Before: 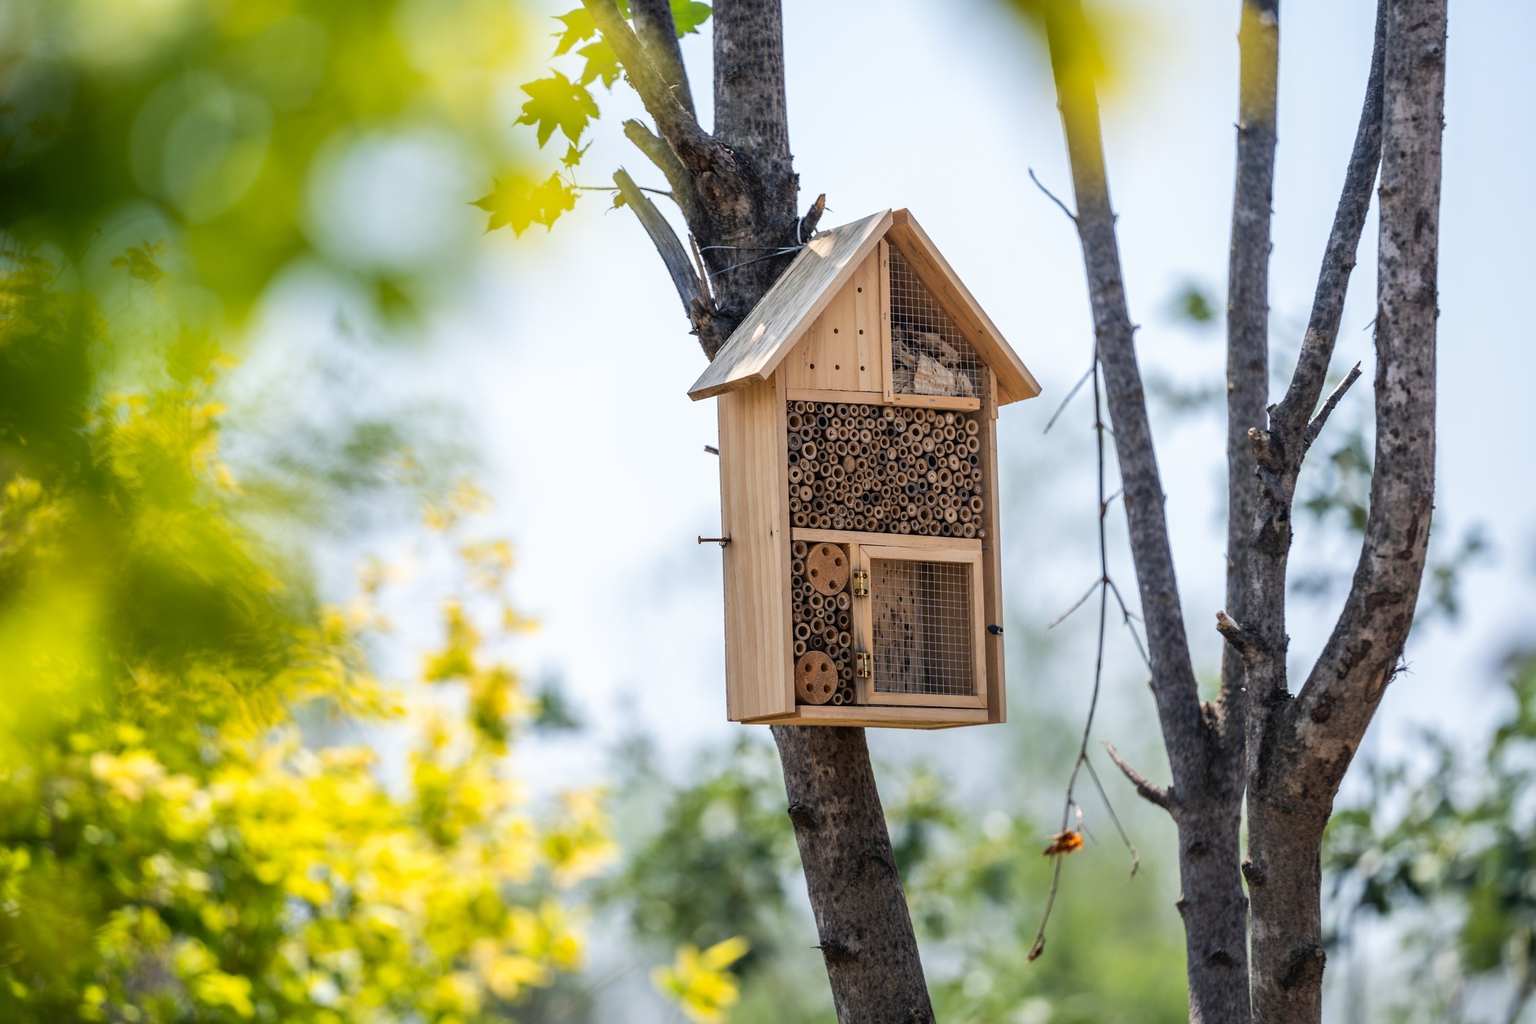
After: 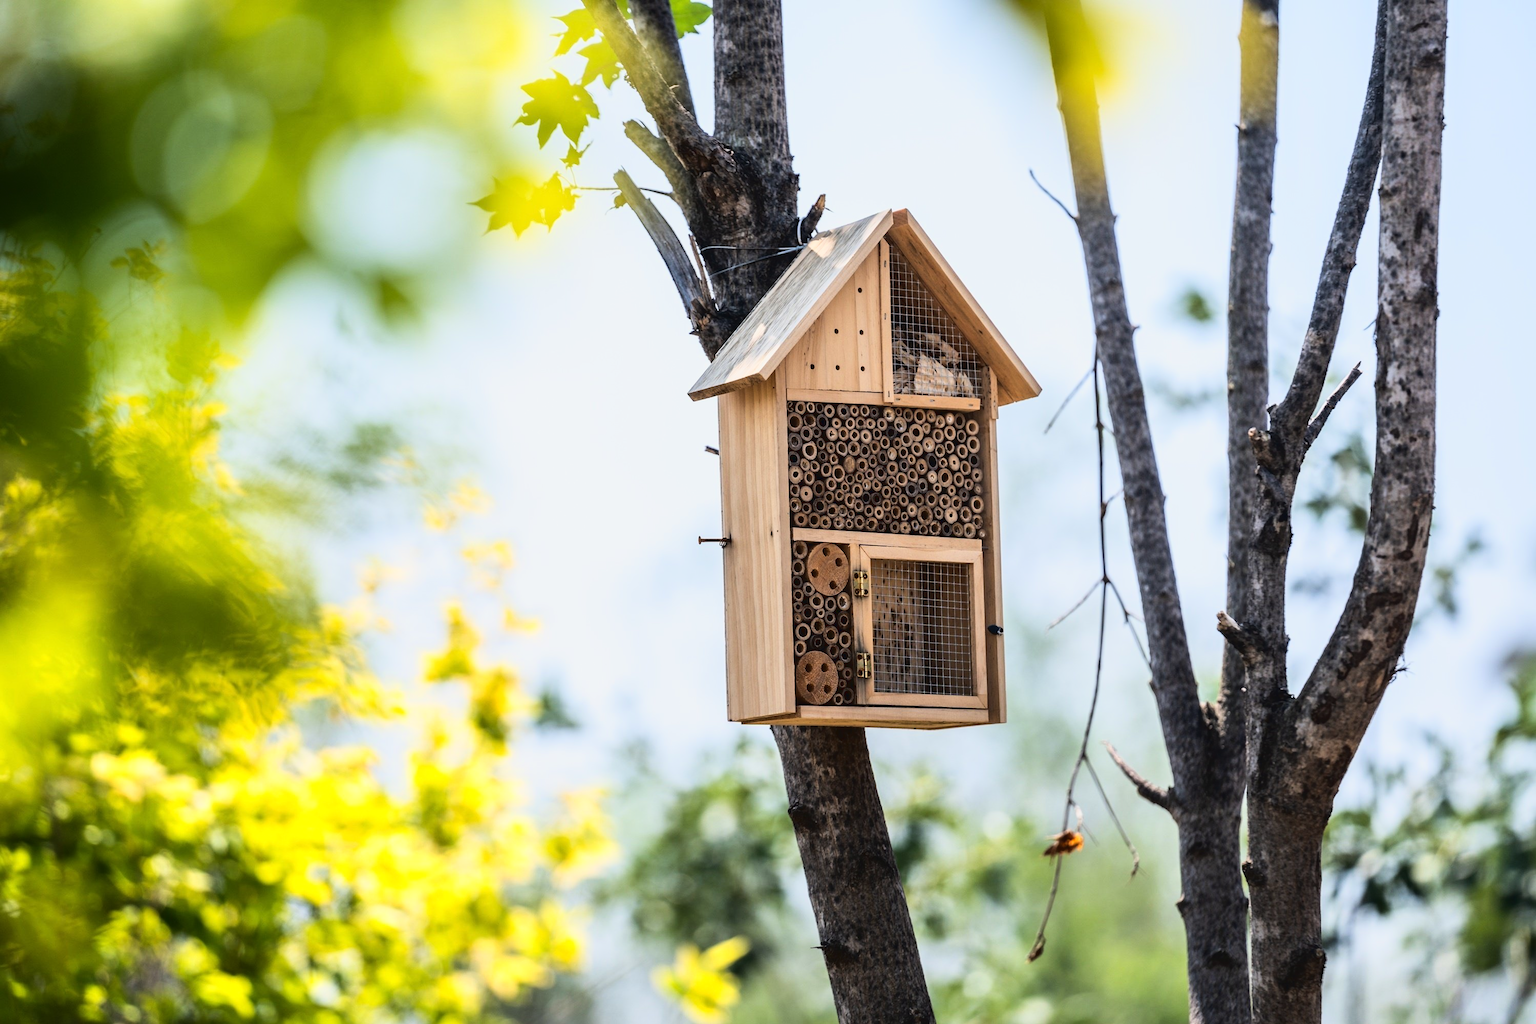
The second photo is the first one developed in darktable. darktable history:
tone curve: curves: ch0 [(0, 0.031) (0.139, 0.084) (0.311, 0.278) (0.495, 0.544) (0.718, 0.816) (0.841, 0.909) (1, 0.967)]; ch1 [(0, 0) (0.272, 0.249) (0.388, 0.385) (0.479, 0.456) (0.495, 0.497) (0.538, 0.55) (0.578, 0.595) (0.707, 0.778) (1, 1)]; ch2 [(0, 0) (0.125, 0.089) (0.353, 0.329) (0.443, 0.408) (0.502, 0.495) (0.56, 0.553) (0.608, 0.631) (1, 1)]
